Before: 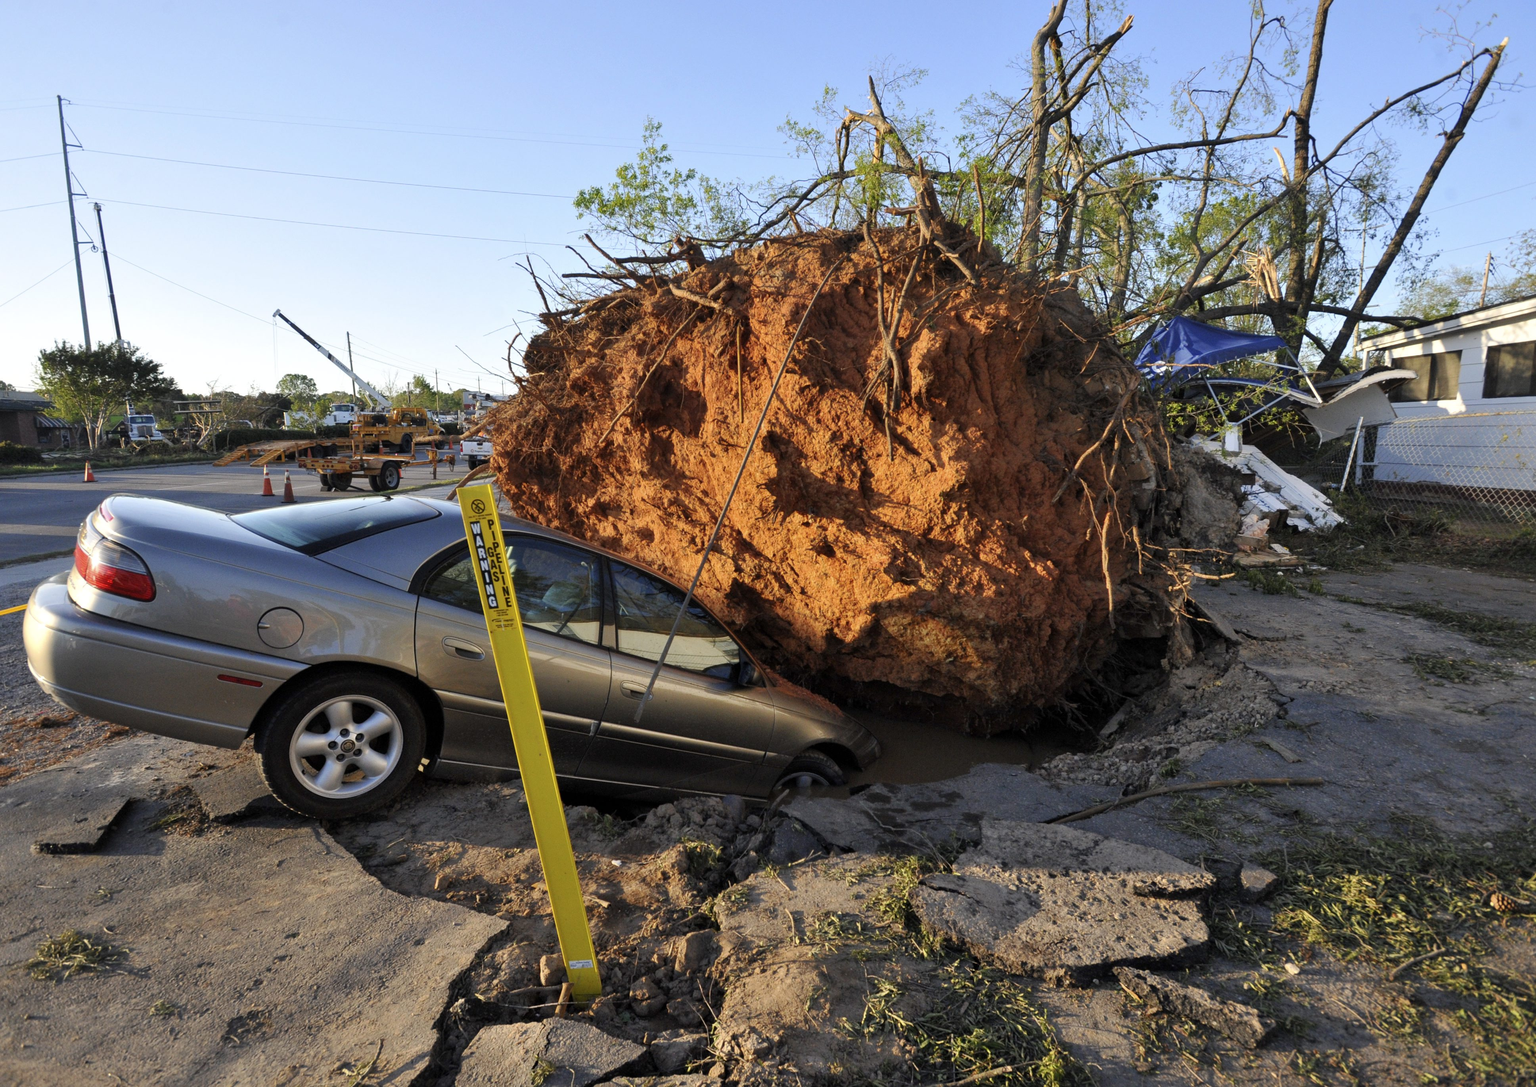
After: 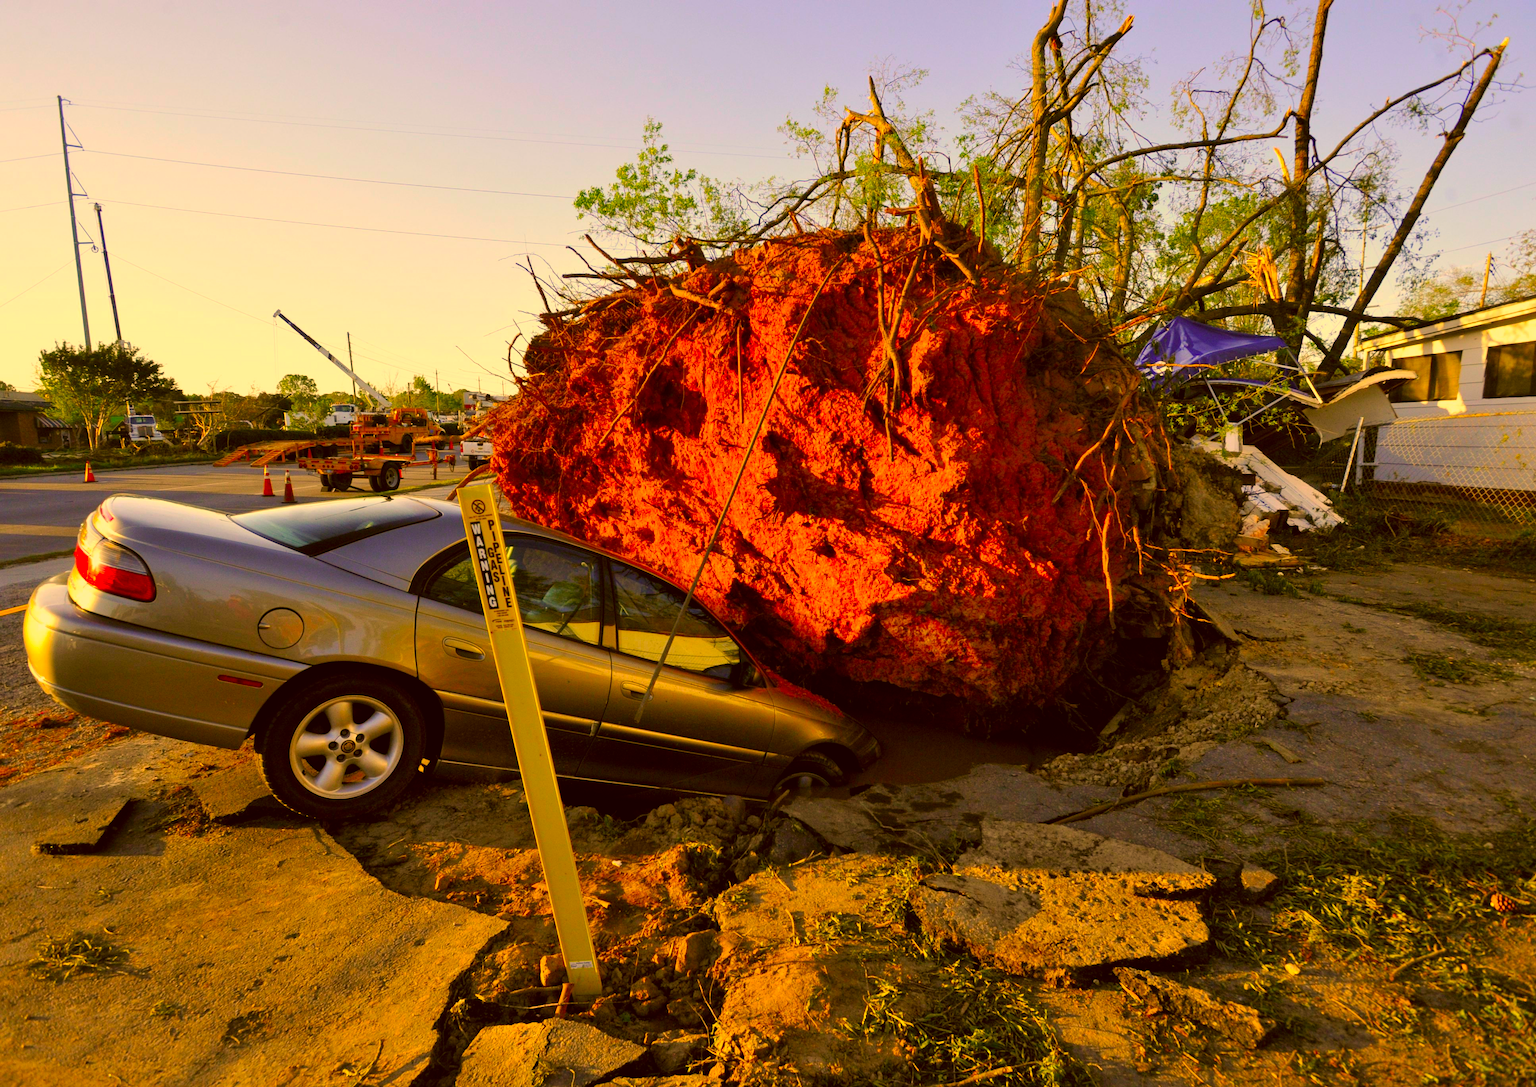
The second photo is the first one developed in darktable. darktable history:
color correction: highlights a* 10.91, highlights b* 30.71, shadows a* 2.83, shadows b* 17.19, saturation 1.72
